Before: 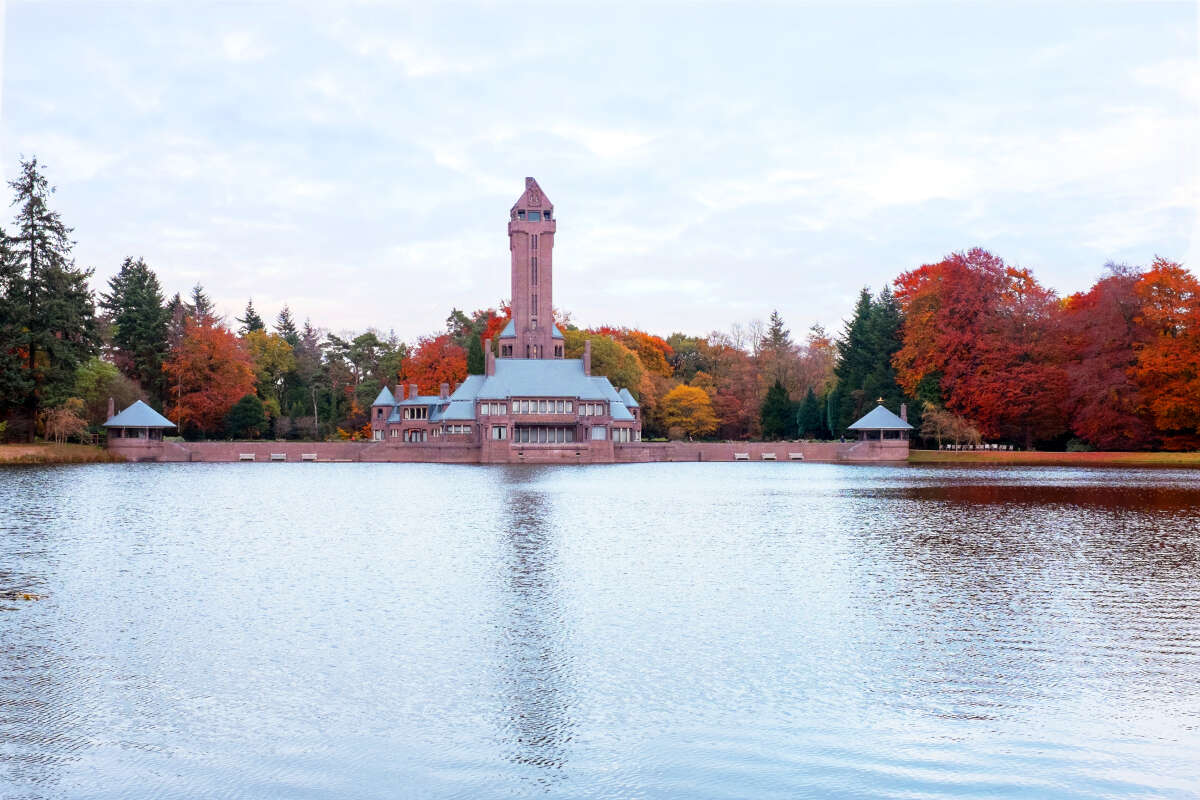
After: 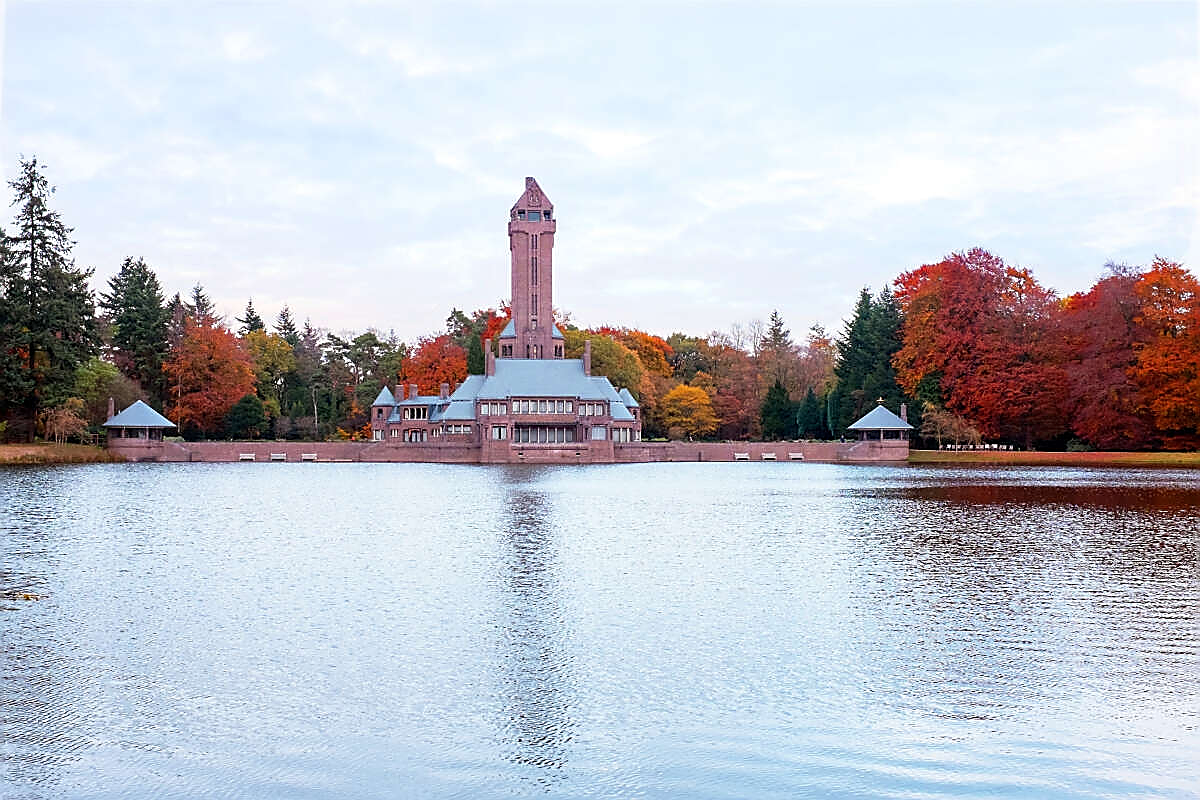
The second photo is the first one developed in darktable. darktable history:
sharpen: radius 1.4, amount 1.25, threshold 0.7
exposure: compensate highlight preservation false
